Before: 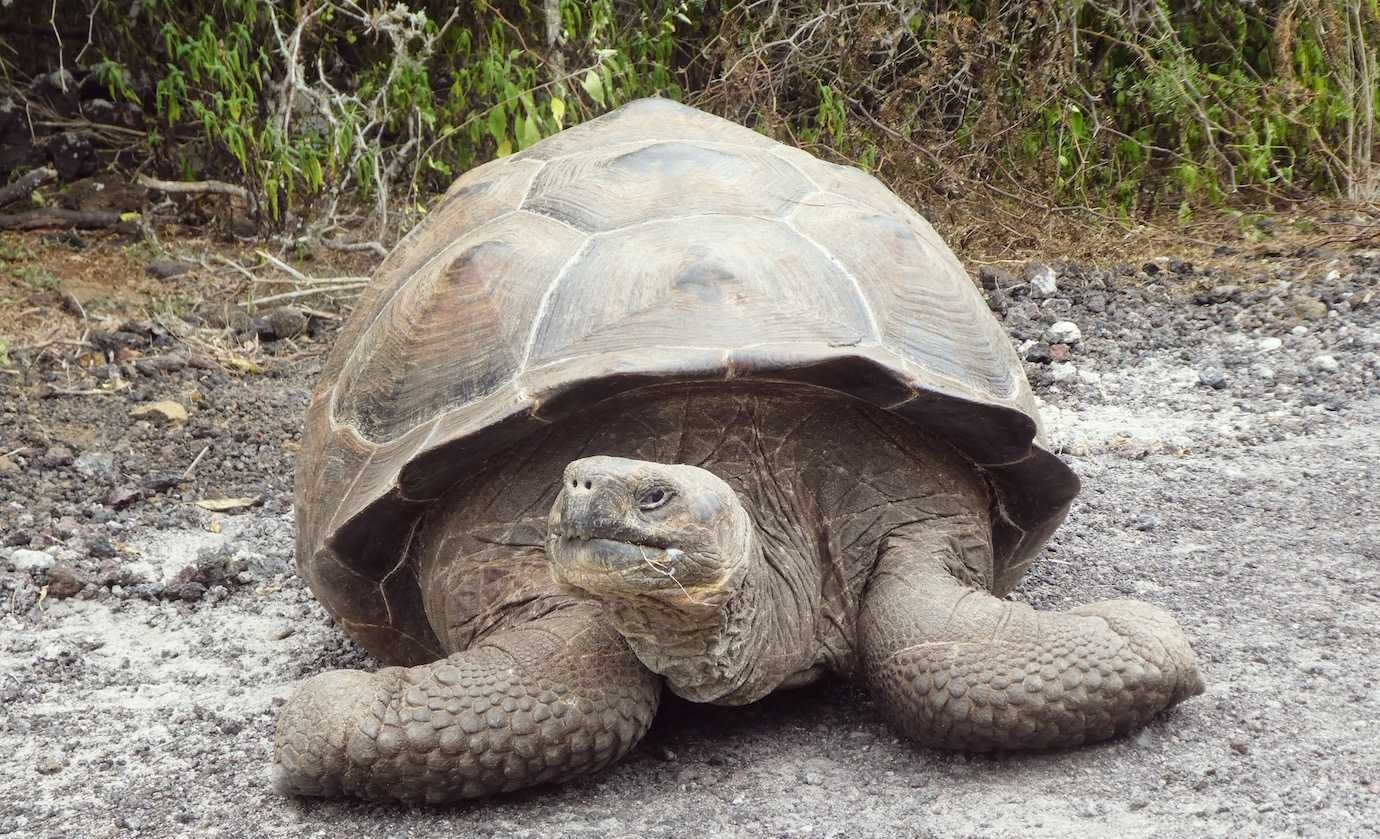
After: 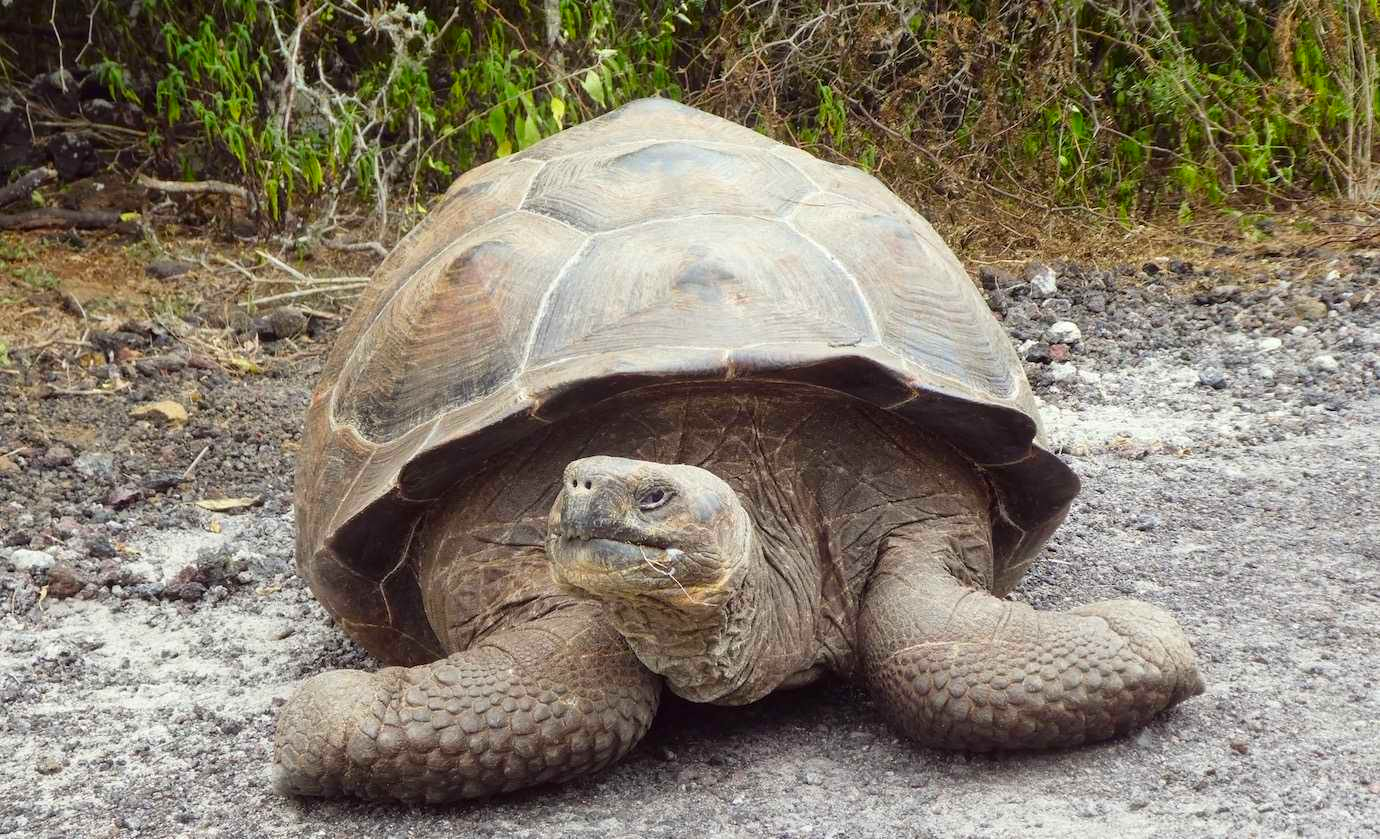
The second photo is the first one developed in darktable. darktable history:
contrast brightness saturation: brightness -0.026, saturation 0.359
